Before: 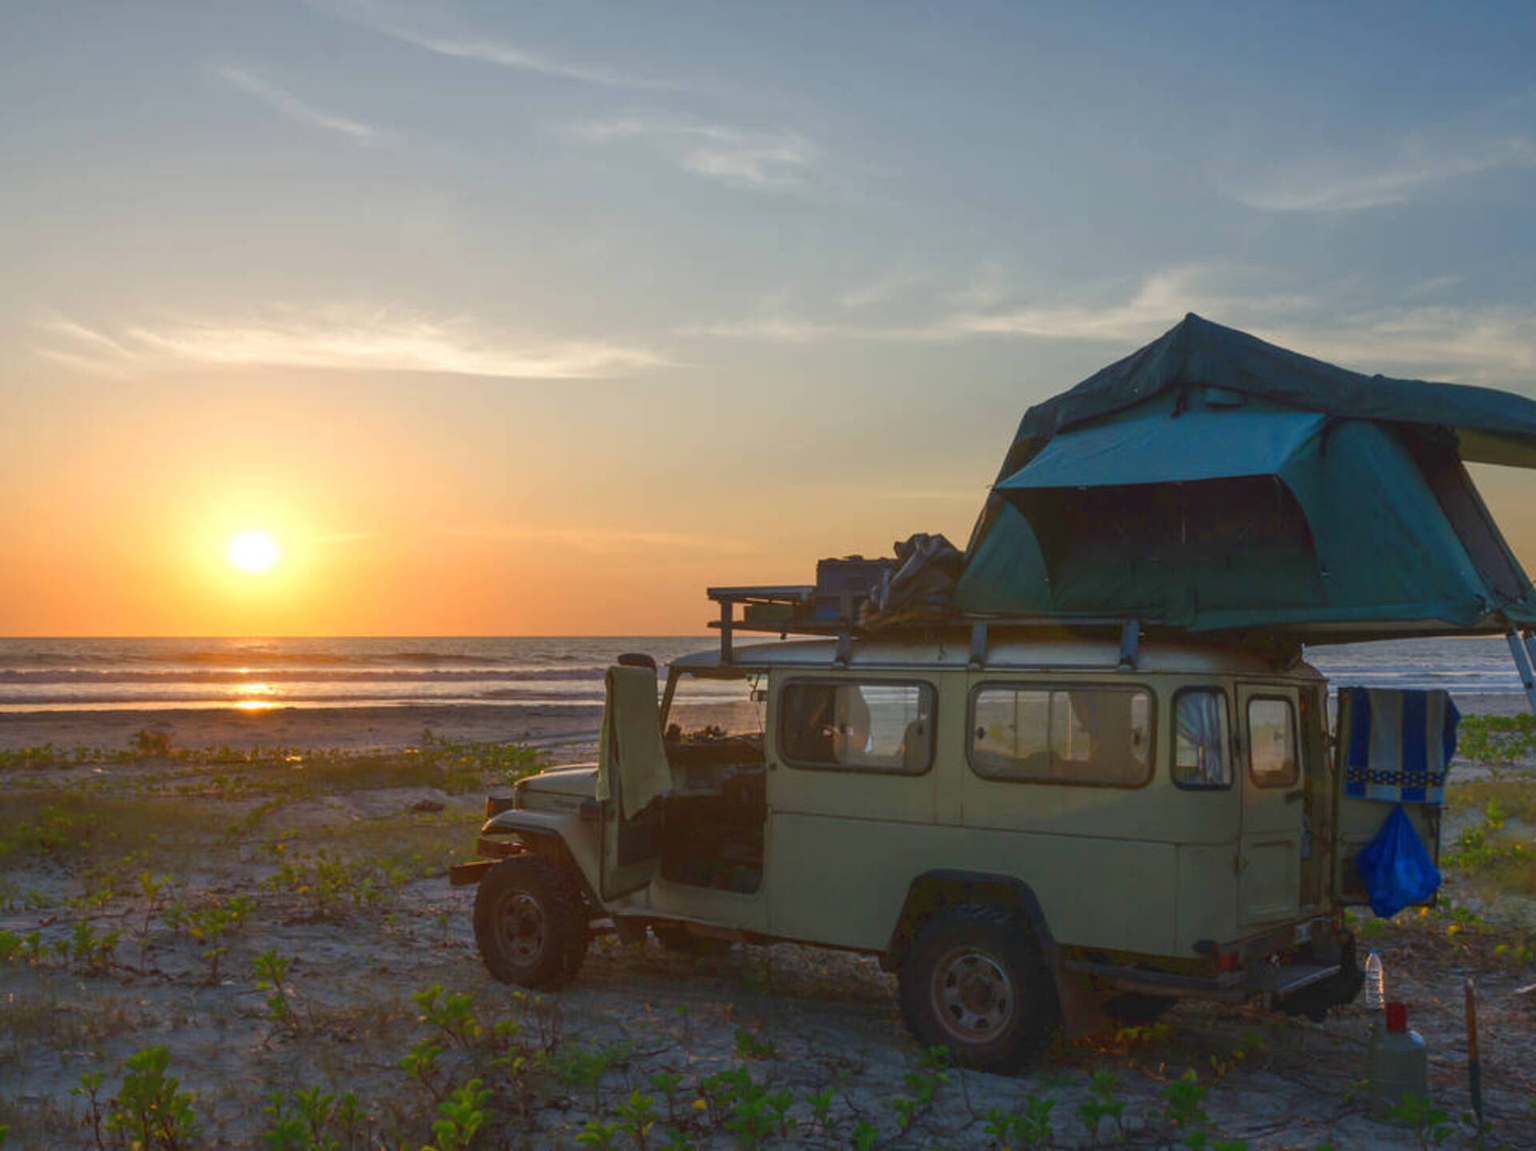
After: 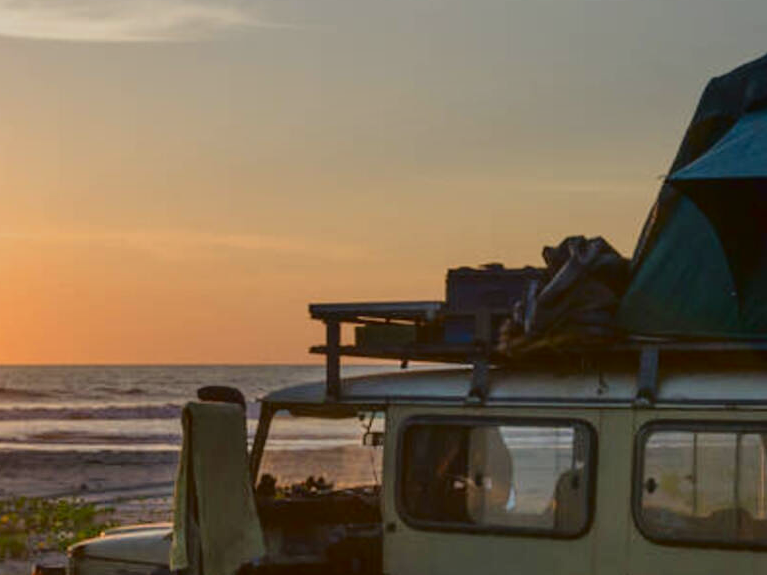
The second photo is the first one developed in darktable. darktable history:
graduated density: on, module defaults
fill light: exposure -2 EV, width 8.6
crop: left 30%, top 30%, right 30%, bottom 30%
